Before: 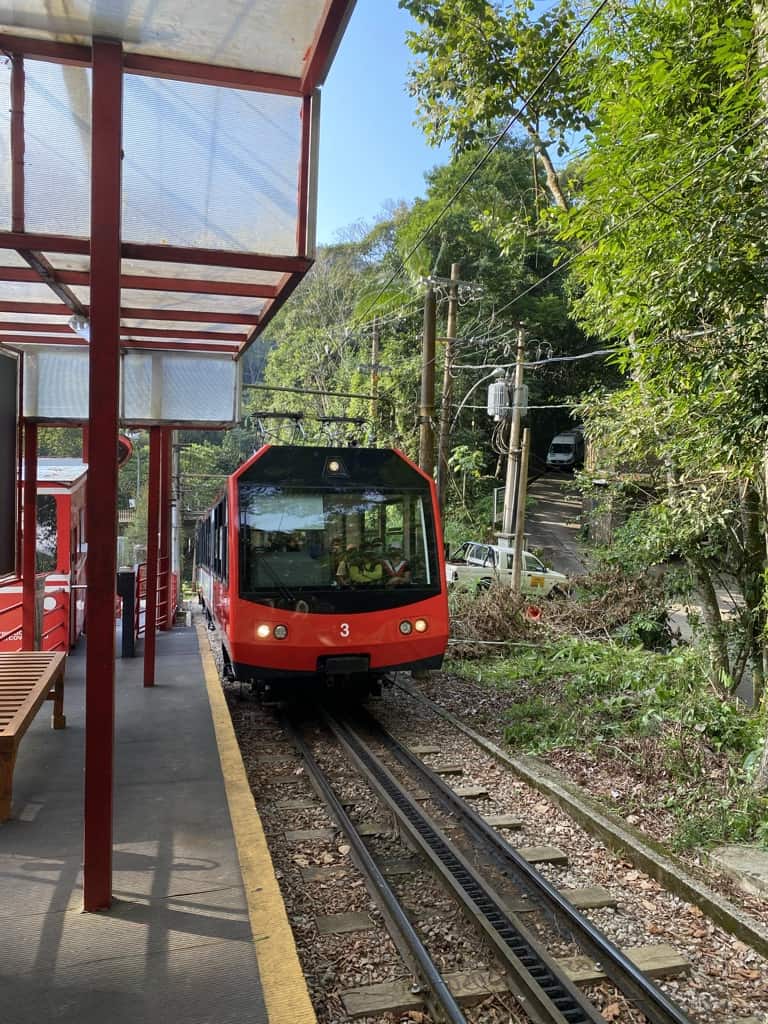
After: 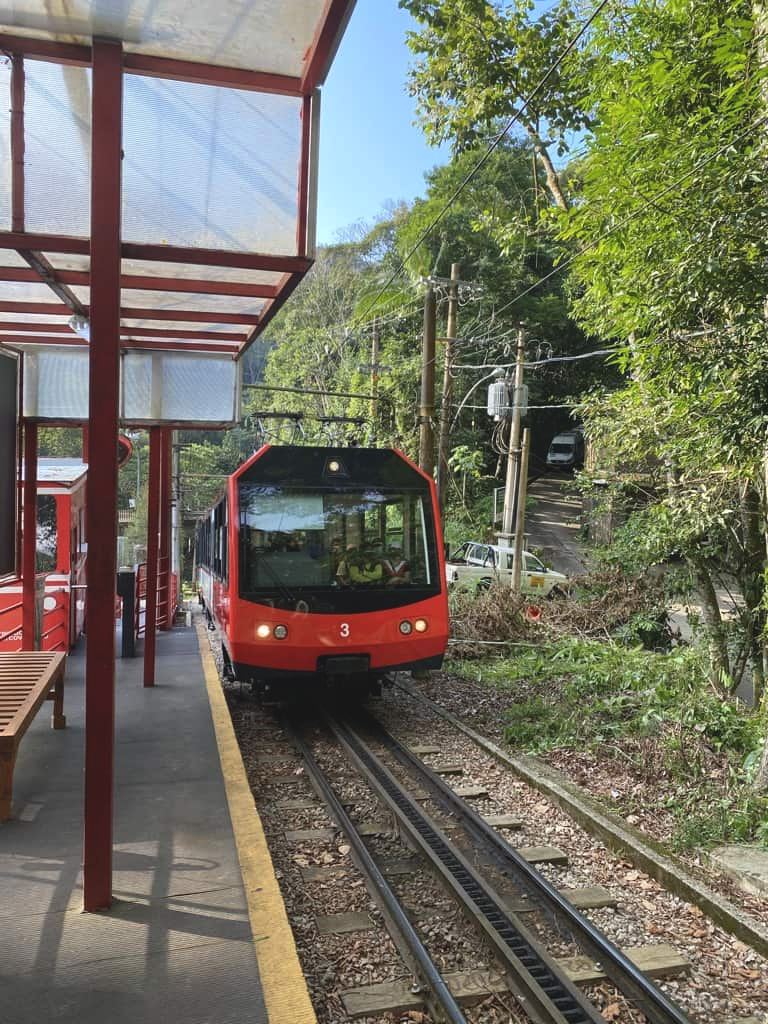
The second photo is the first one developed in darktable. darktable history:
exposure: black level correction -0.008, exposure 0.067 EV, compensate highlight preservation false
